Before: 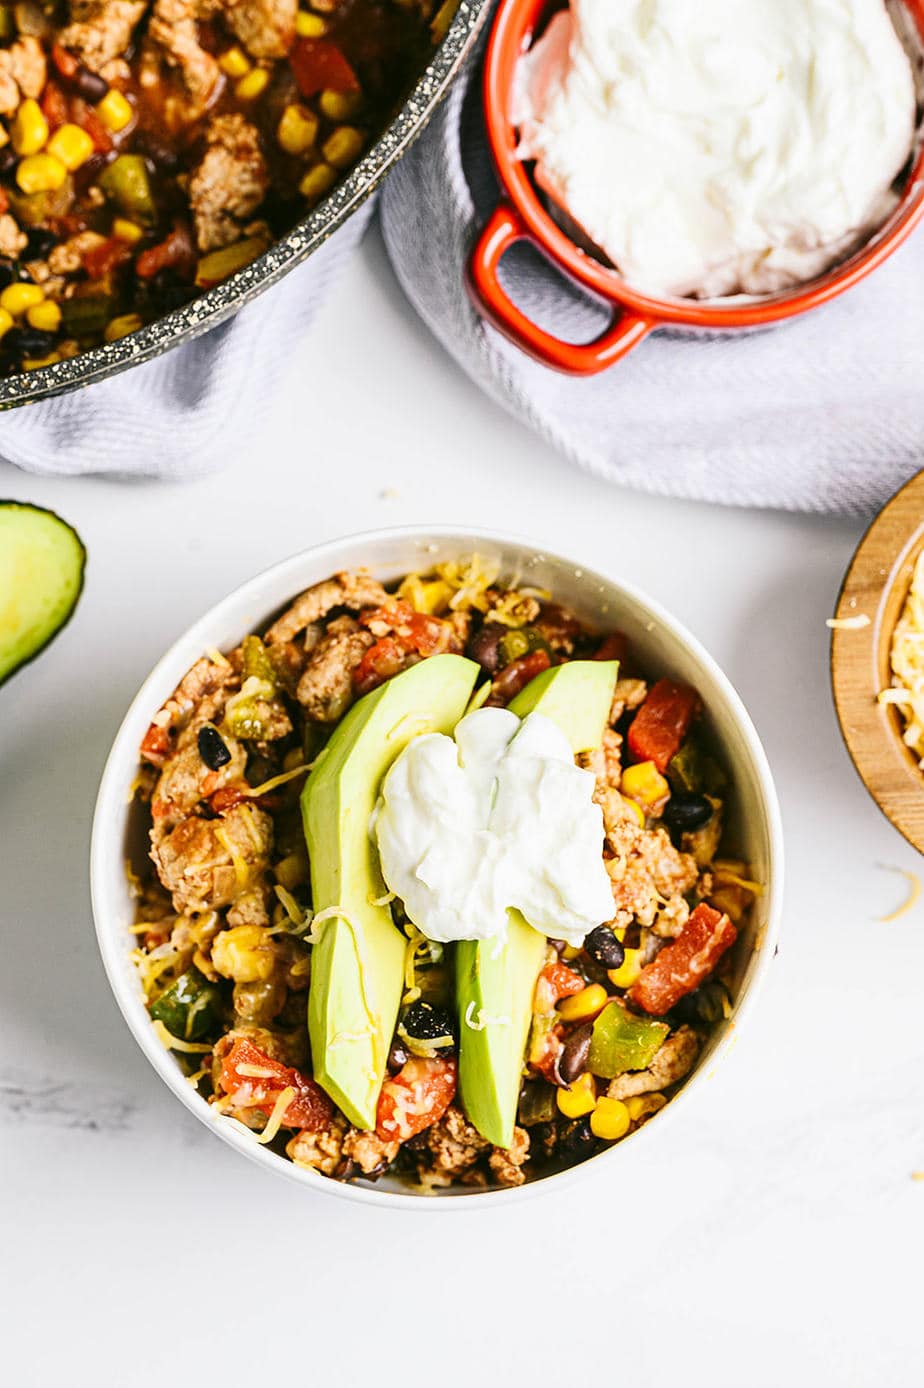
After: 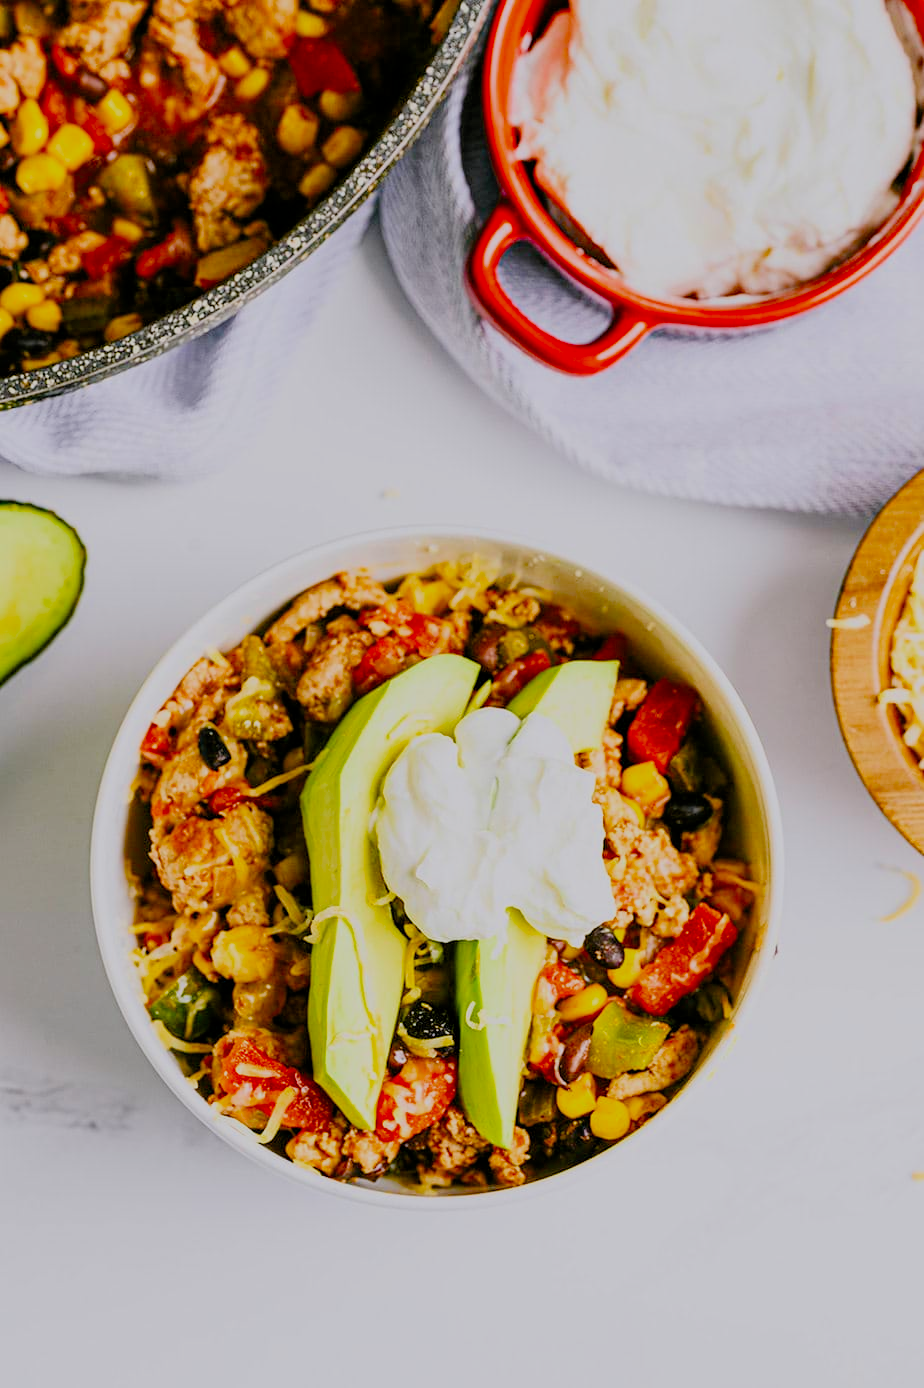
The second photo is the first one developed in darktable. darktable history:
filmic rgb: black relative exposure -8.79 EV, white relative exposure 4.98 EV, threshold 6 EV, target black luminance 0%, hardness 3.77, latitude 66.34%, contrast 0.822, highlights saturation mix 10%, shadows ↔ highlights balance 20%, add noise in highlights 0.1, color science v4 (2020), iterations of high-quality reconstruction 0, type of noise poissonian, enable highlight reconstruction true
white balance: red 1.004, blue 1.024
color balance rgb: perceptual saturation grading › global saturation 20%, perceptual saturation grading › highlights -25%, perceptual saturation grading › shadows 25%
